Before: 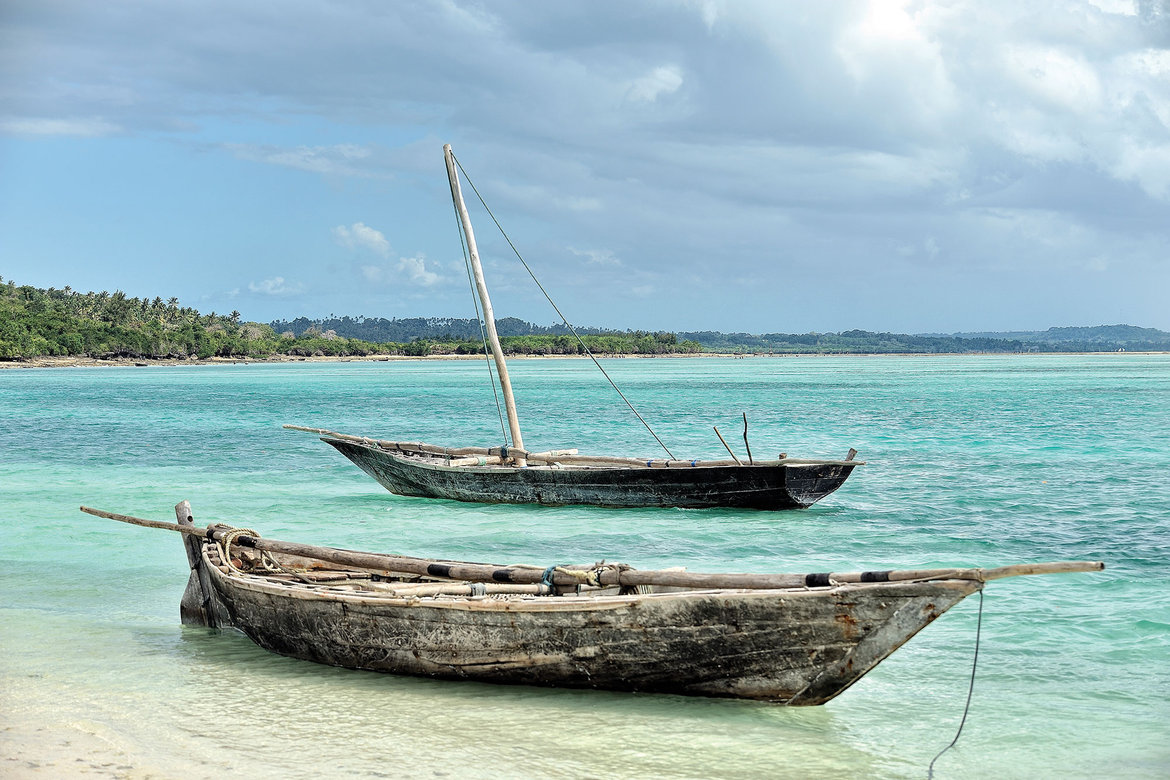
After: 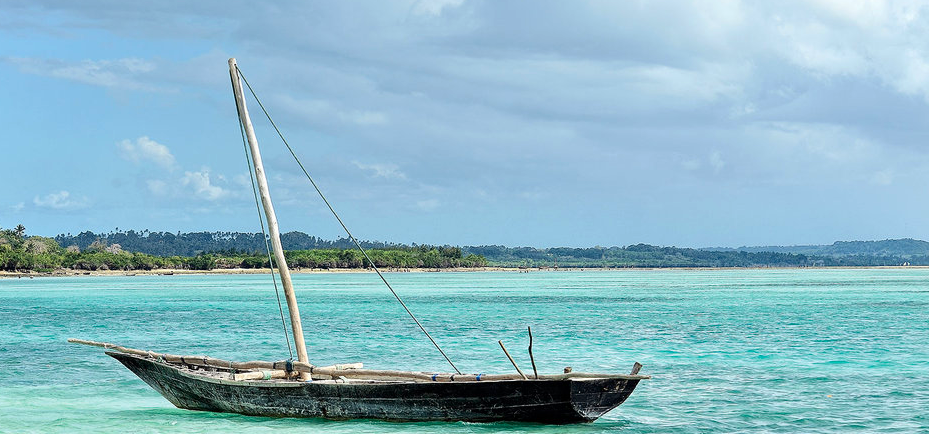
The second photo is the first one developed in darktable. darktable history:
crop: left 18.38%, top 11.092%, right 2.134%, bottom 33.217%
contrast brightness saturation: contrast 0.13, brightness -0.05, saturation 0.16
